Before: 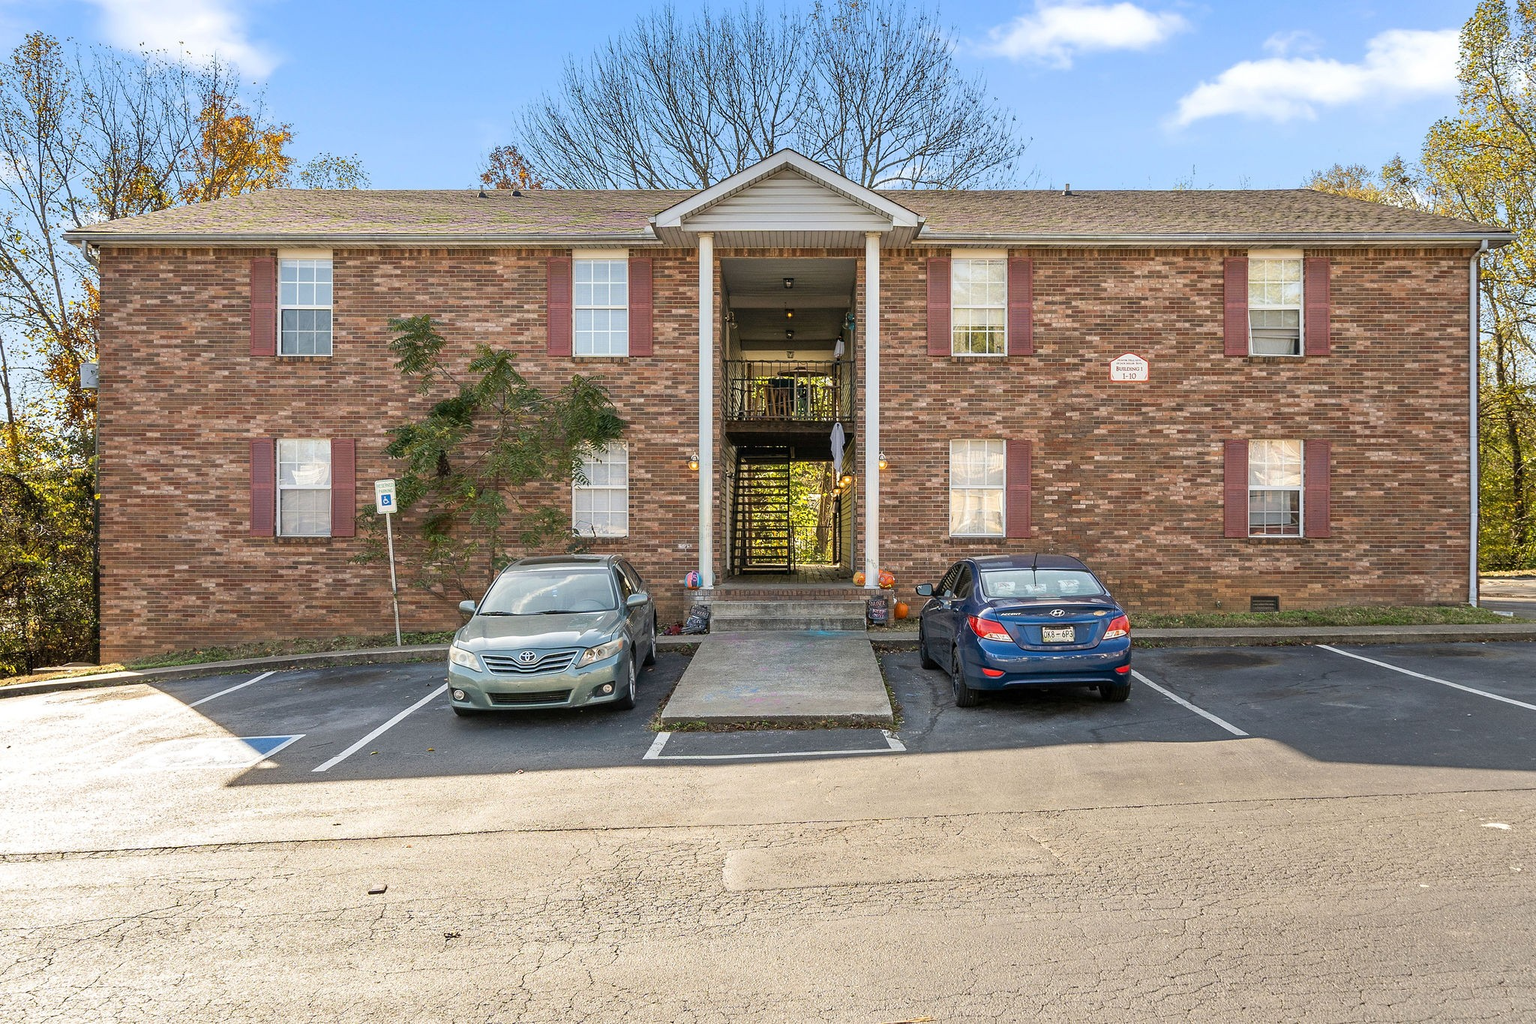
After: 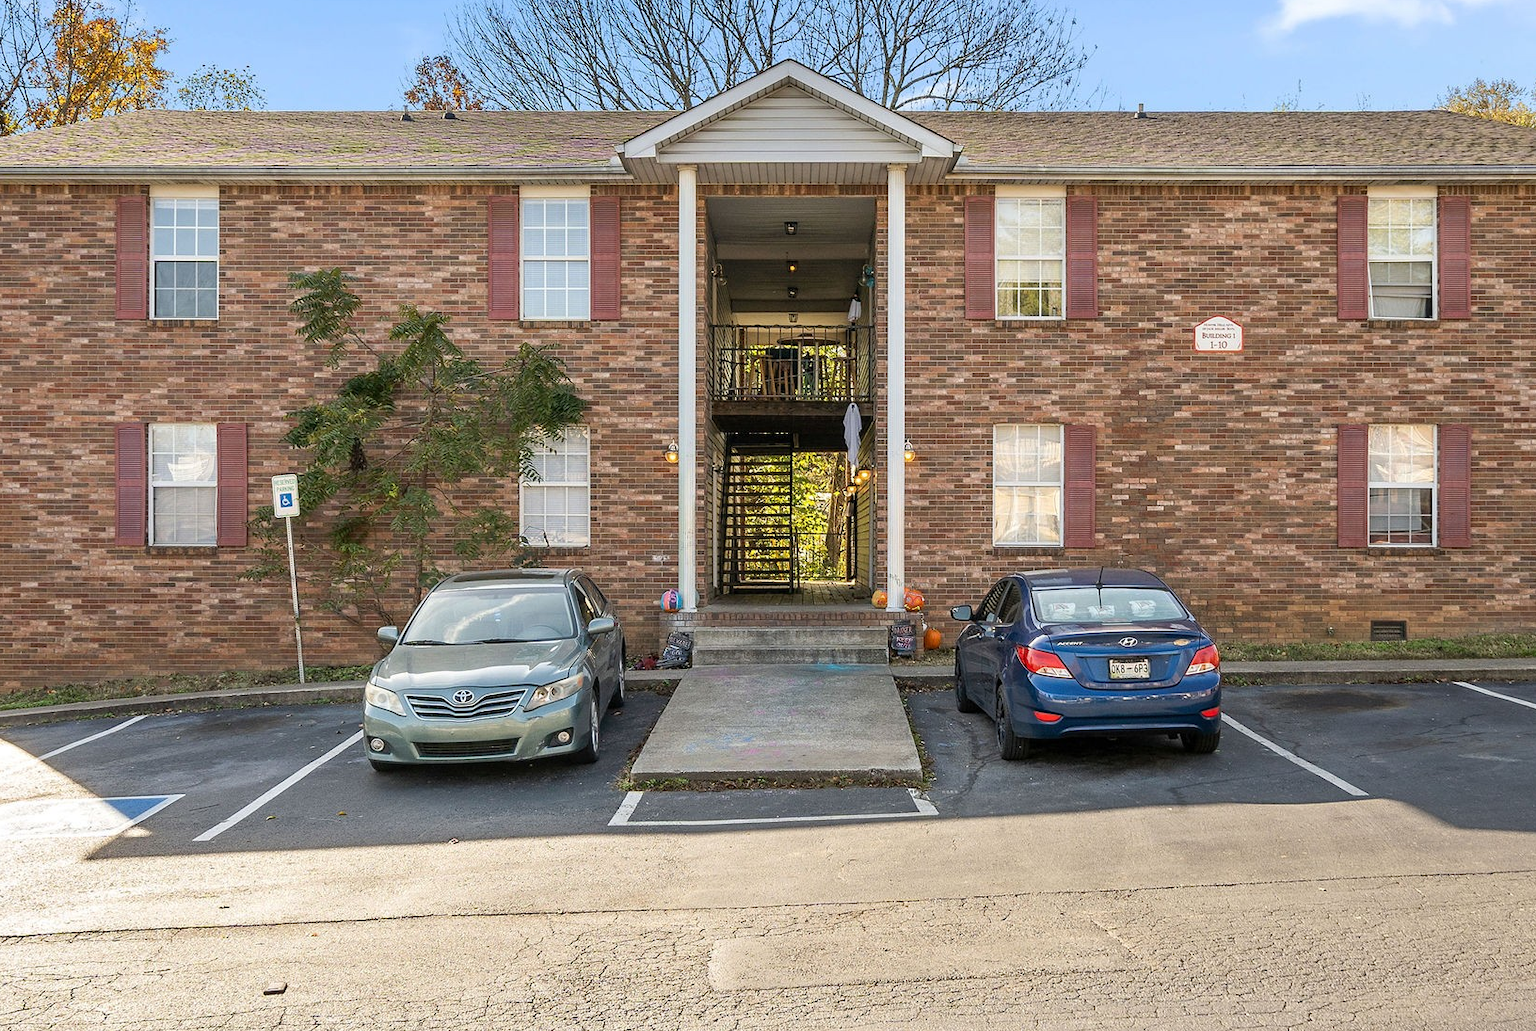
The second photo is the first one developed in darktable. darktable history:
crop and rotate: left 10.331%, top 9.909%, right 9.942%, bottom 9.788%
